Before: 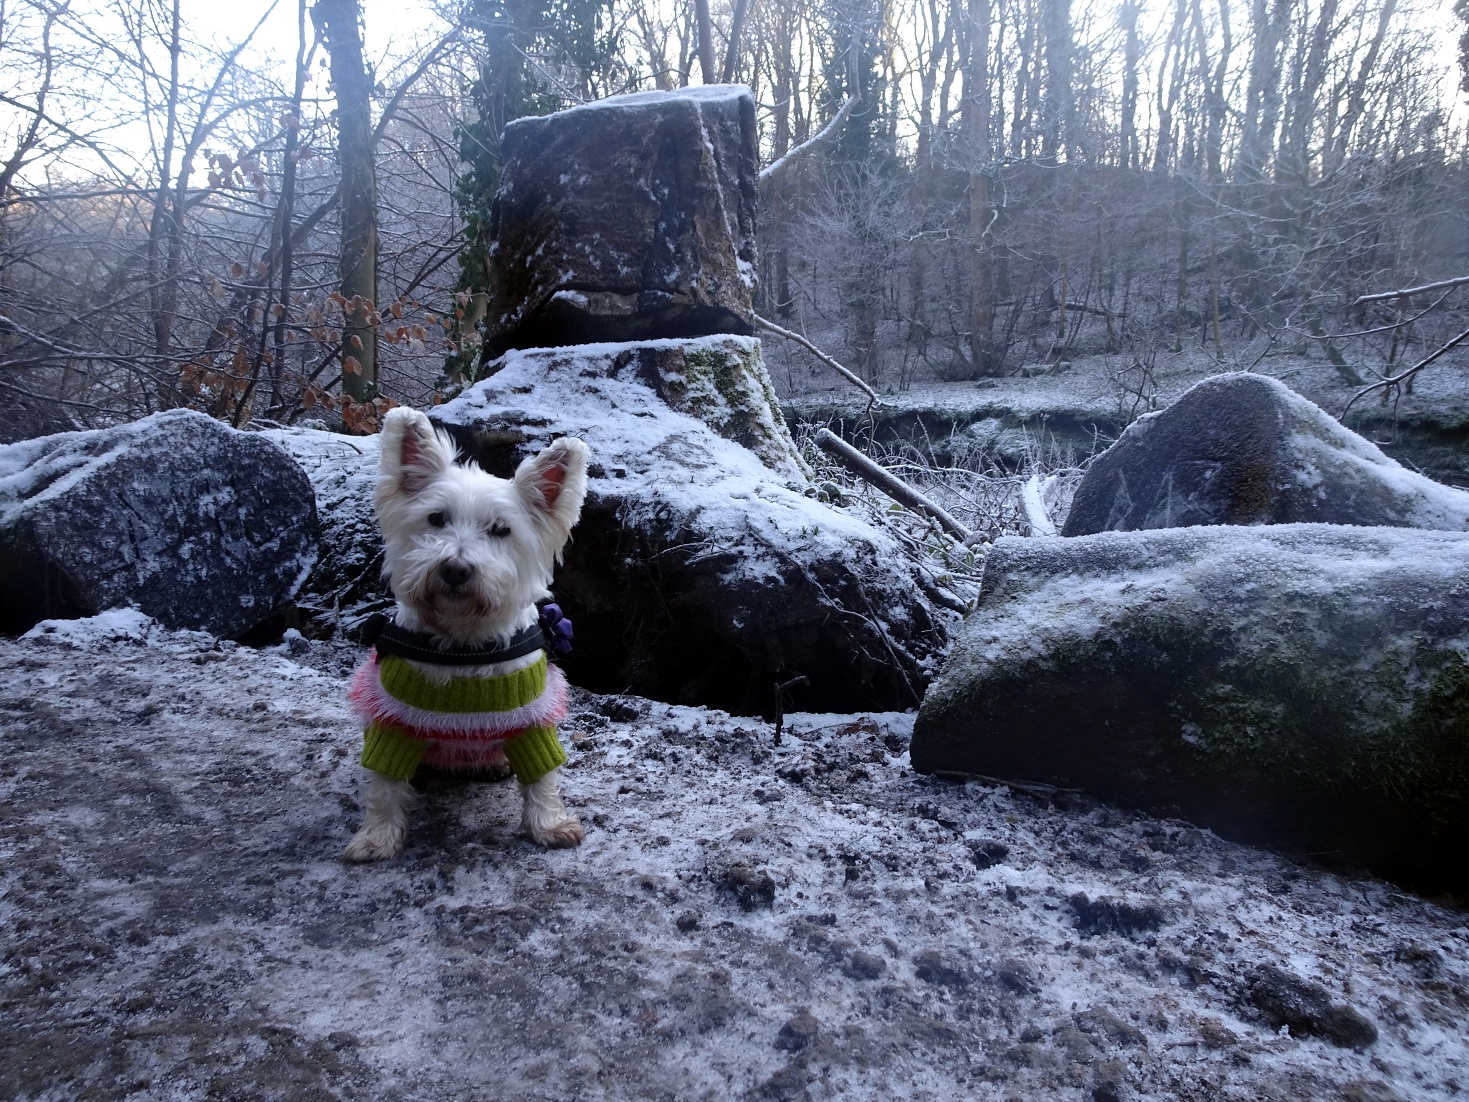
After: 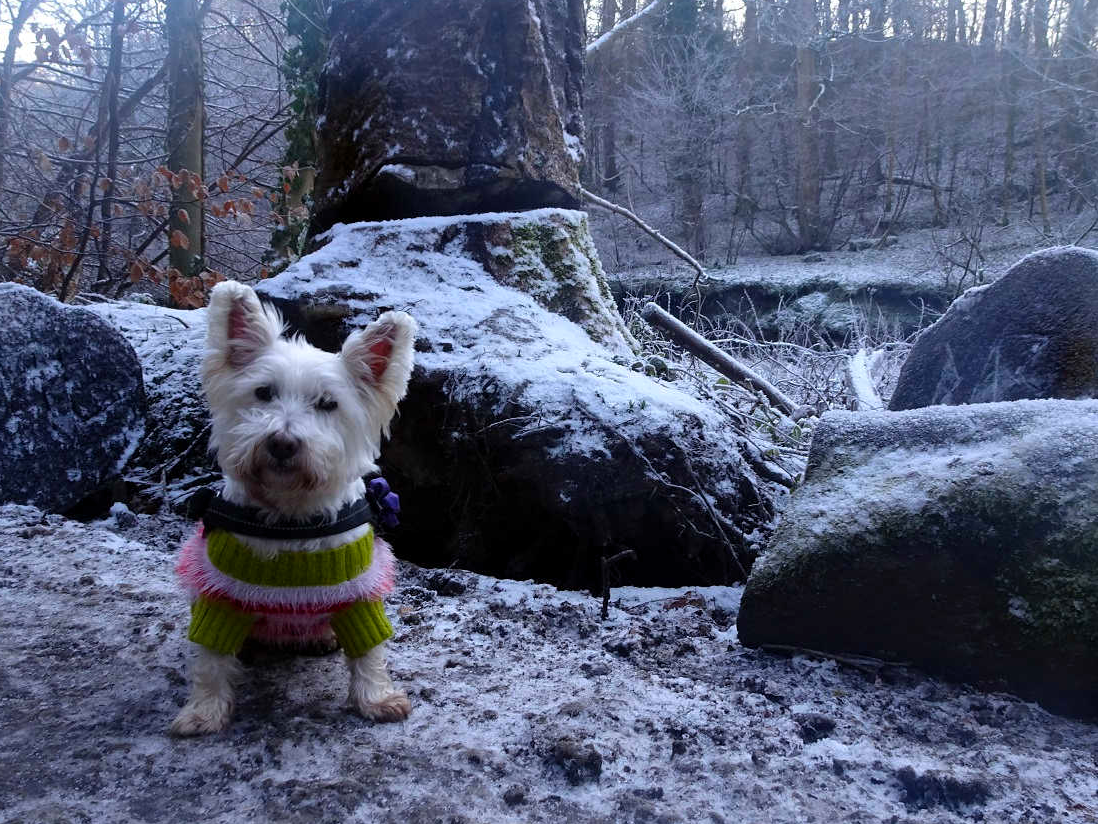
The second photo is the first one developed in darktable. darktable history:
crop and rotate: left 11.828%, top 11.442%, right 13.388%, bottom 13.779%
color balance rgb: power › hue 308.99°, perceptual saturation grading › global saturation 30.406%
